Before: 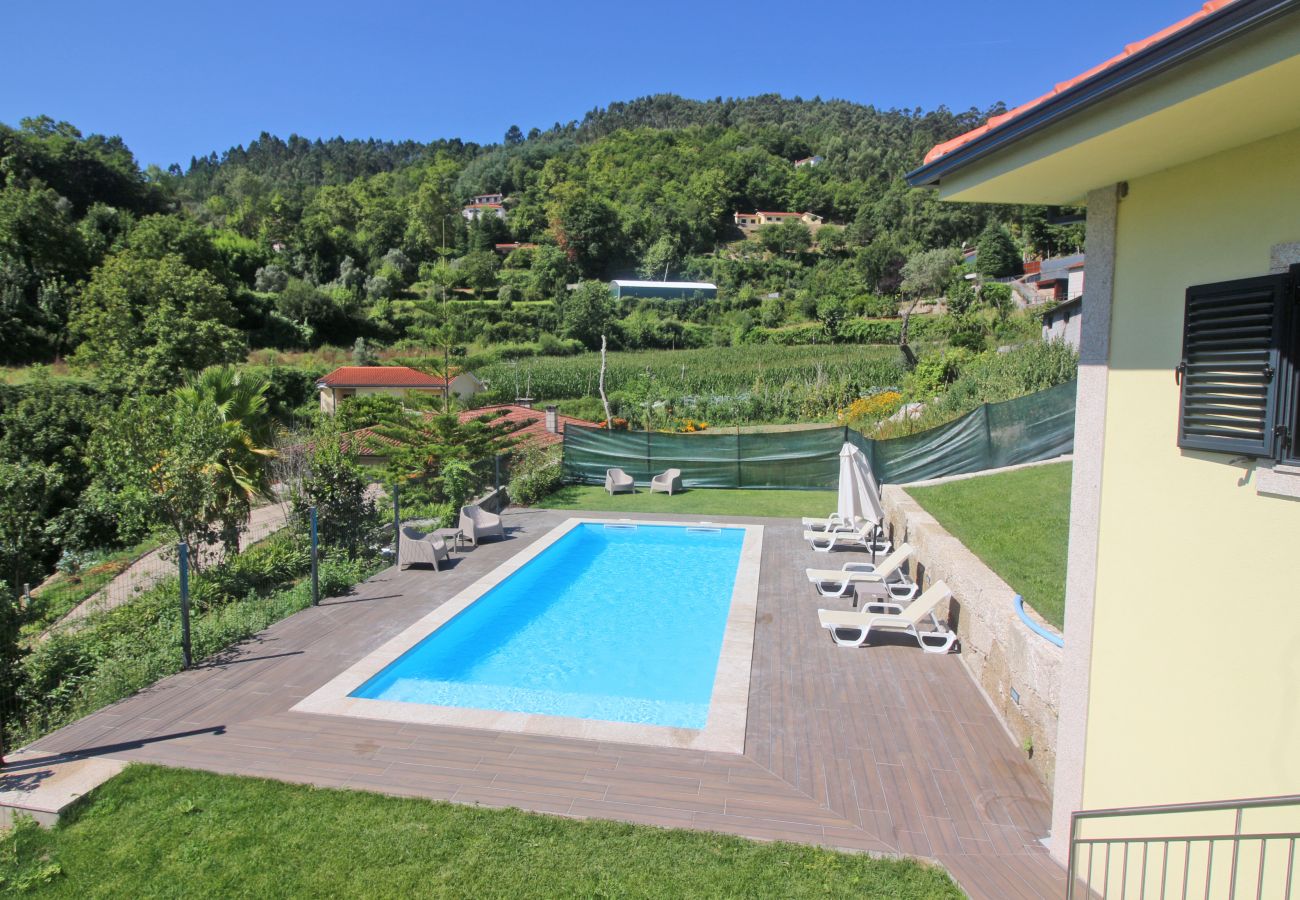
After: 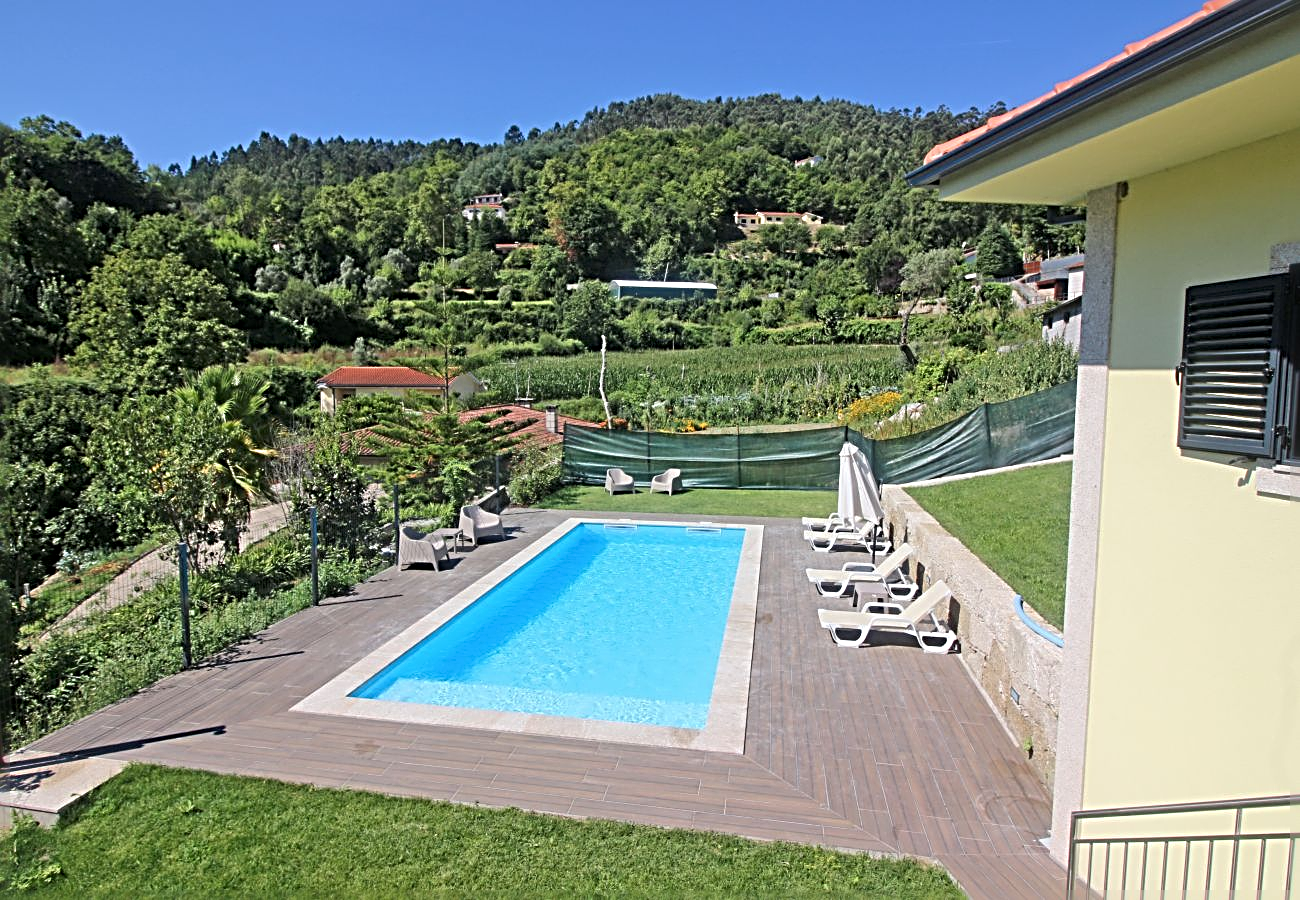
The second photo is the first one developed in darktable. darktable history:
sharpen: radius 3.742, amount 0.915
